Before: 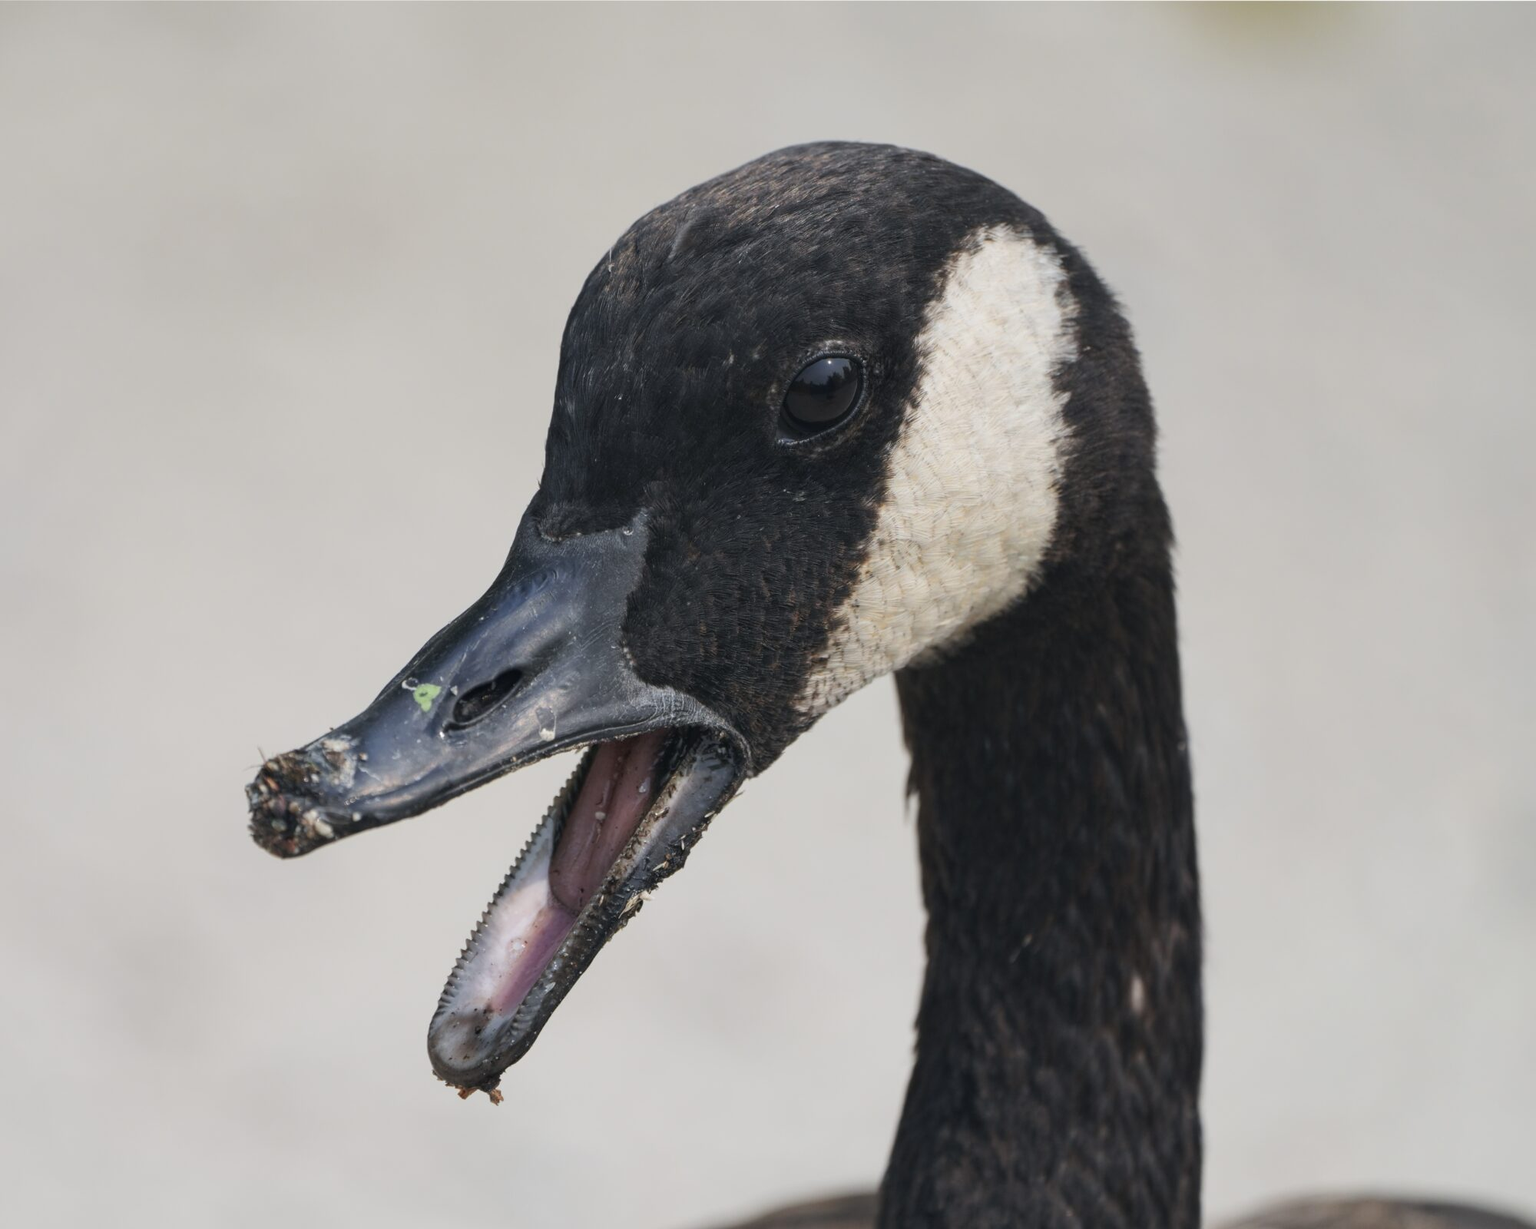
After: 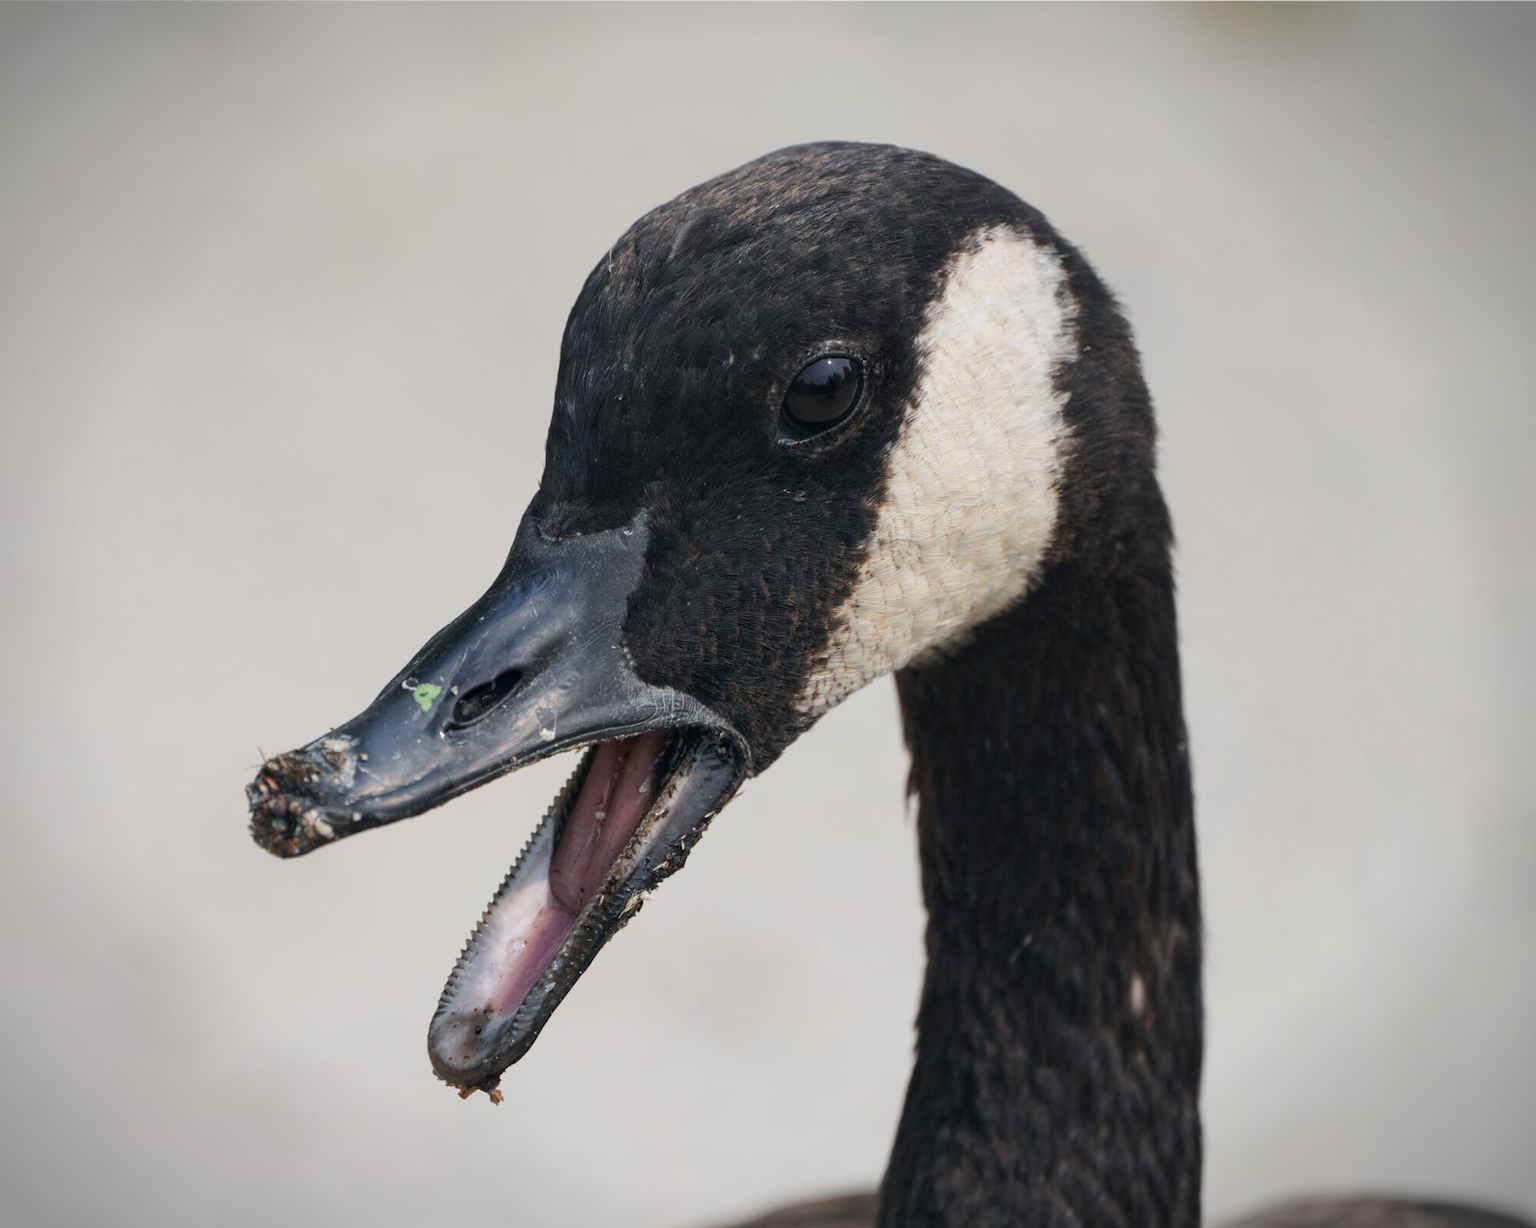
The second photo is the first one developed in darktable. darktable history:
exposure: compensate exposure bias true, compensate highlight preservation false
vignetting: fall-off start 89.21%, fall-off radius 43.76%, width/height ratio 1.161
contrast brightness saturation: saturation -0.058
